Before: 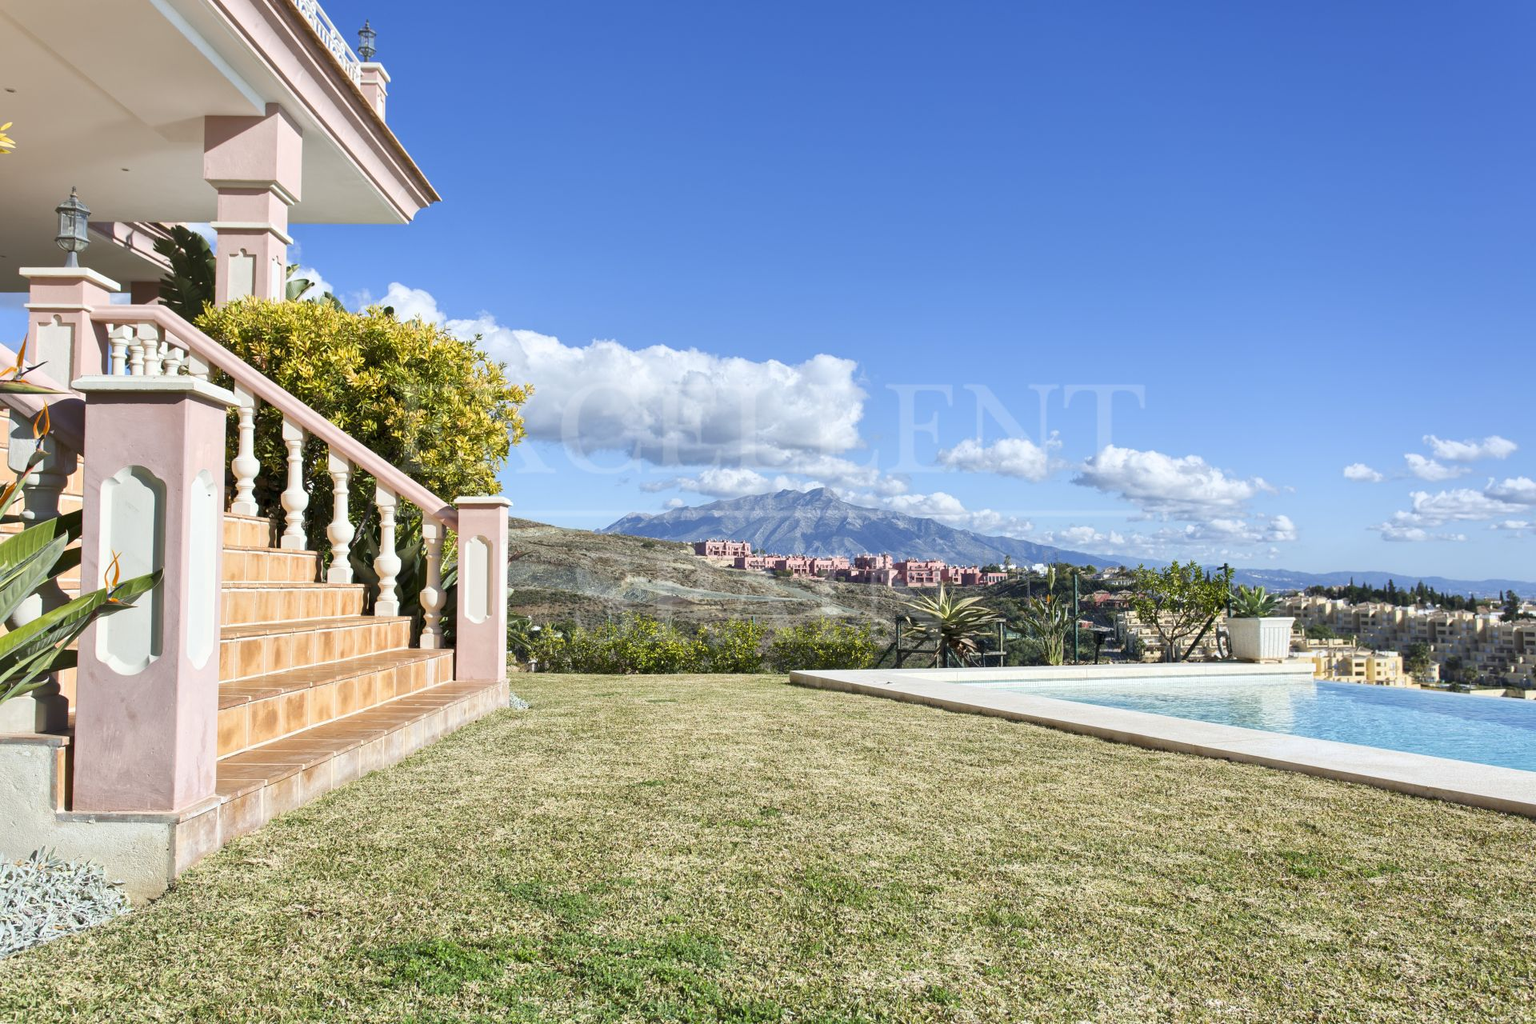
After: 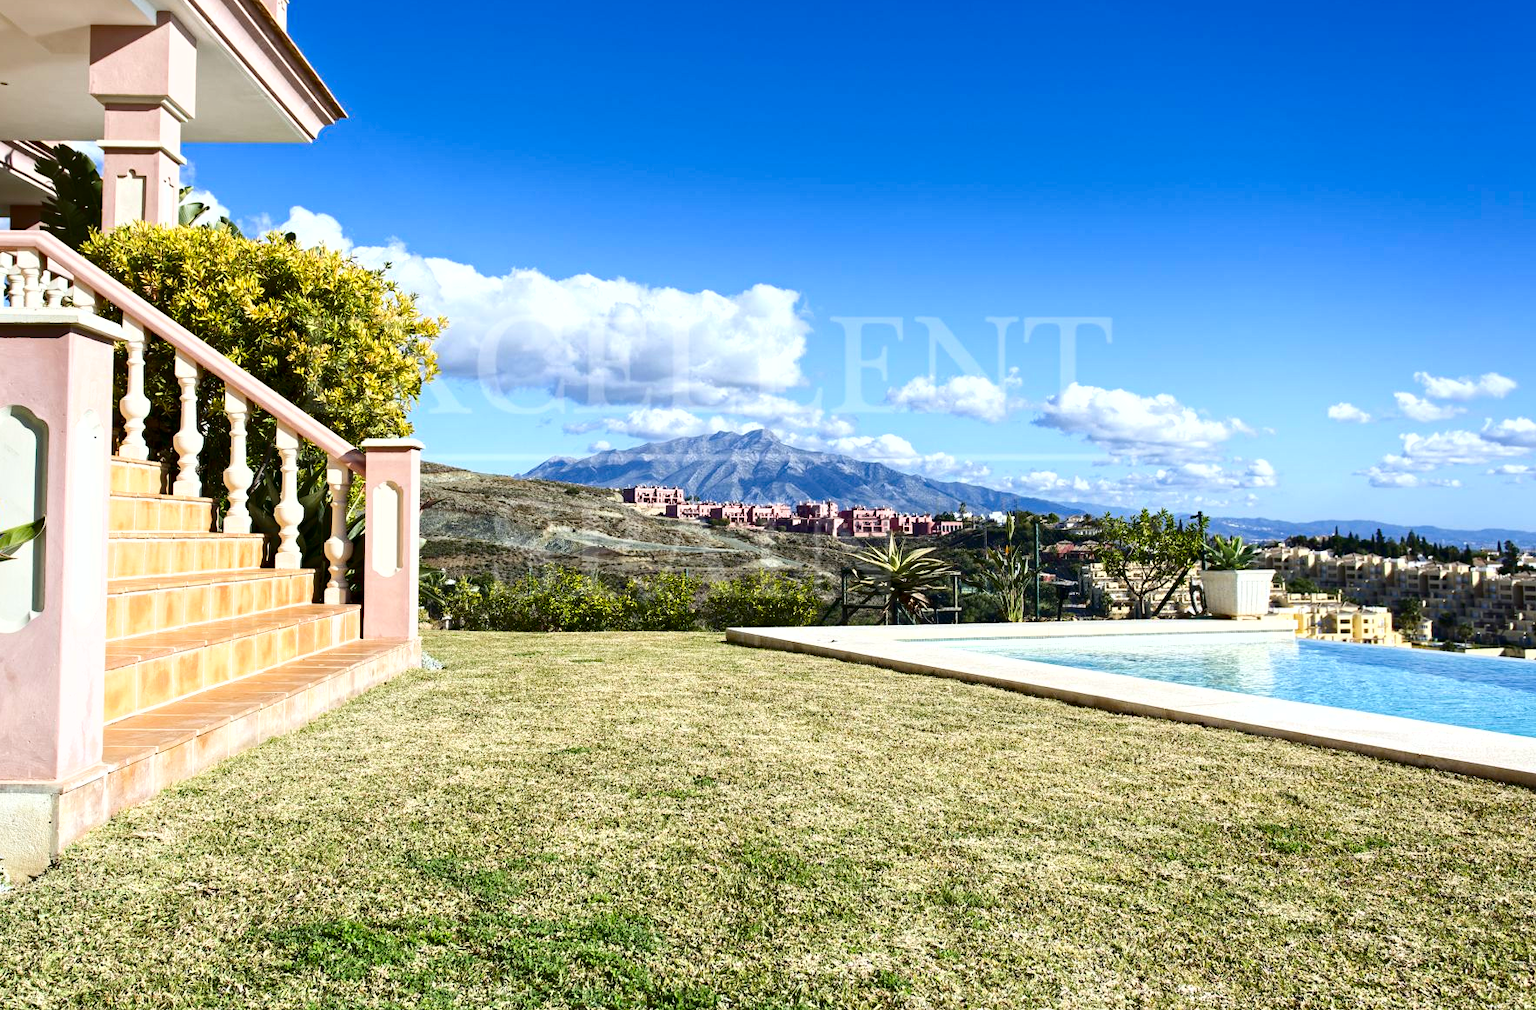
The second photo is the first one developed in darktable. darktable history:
shadows and highlights: shadows -38.85, highlights 62.93, soften with gaussian
haze removal: strength 0.277, distance 0.252, compatibility mode true, adaptive false
crop and rotate: left 7.951%, top 9.089%
contrast brightness saturation: contrast 0.132, brightness -0.23, saturation 0.141
exposure: exposure 0.403 EV, compensate highlight preservation false
